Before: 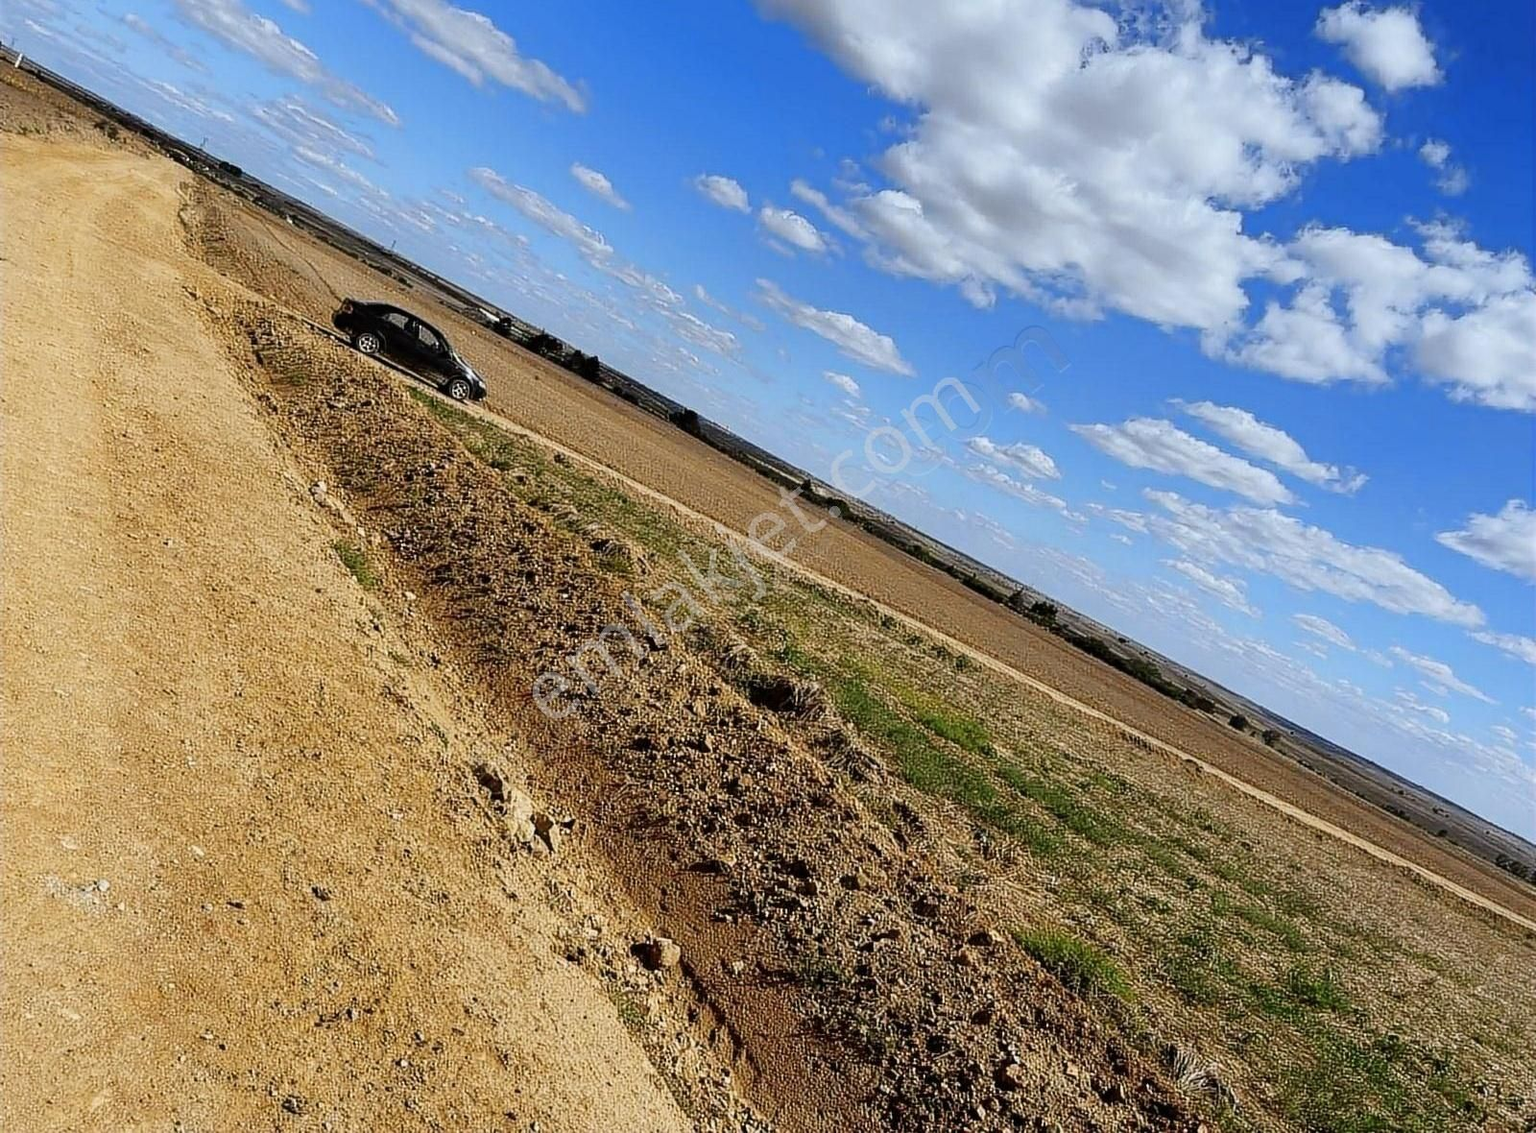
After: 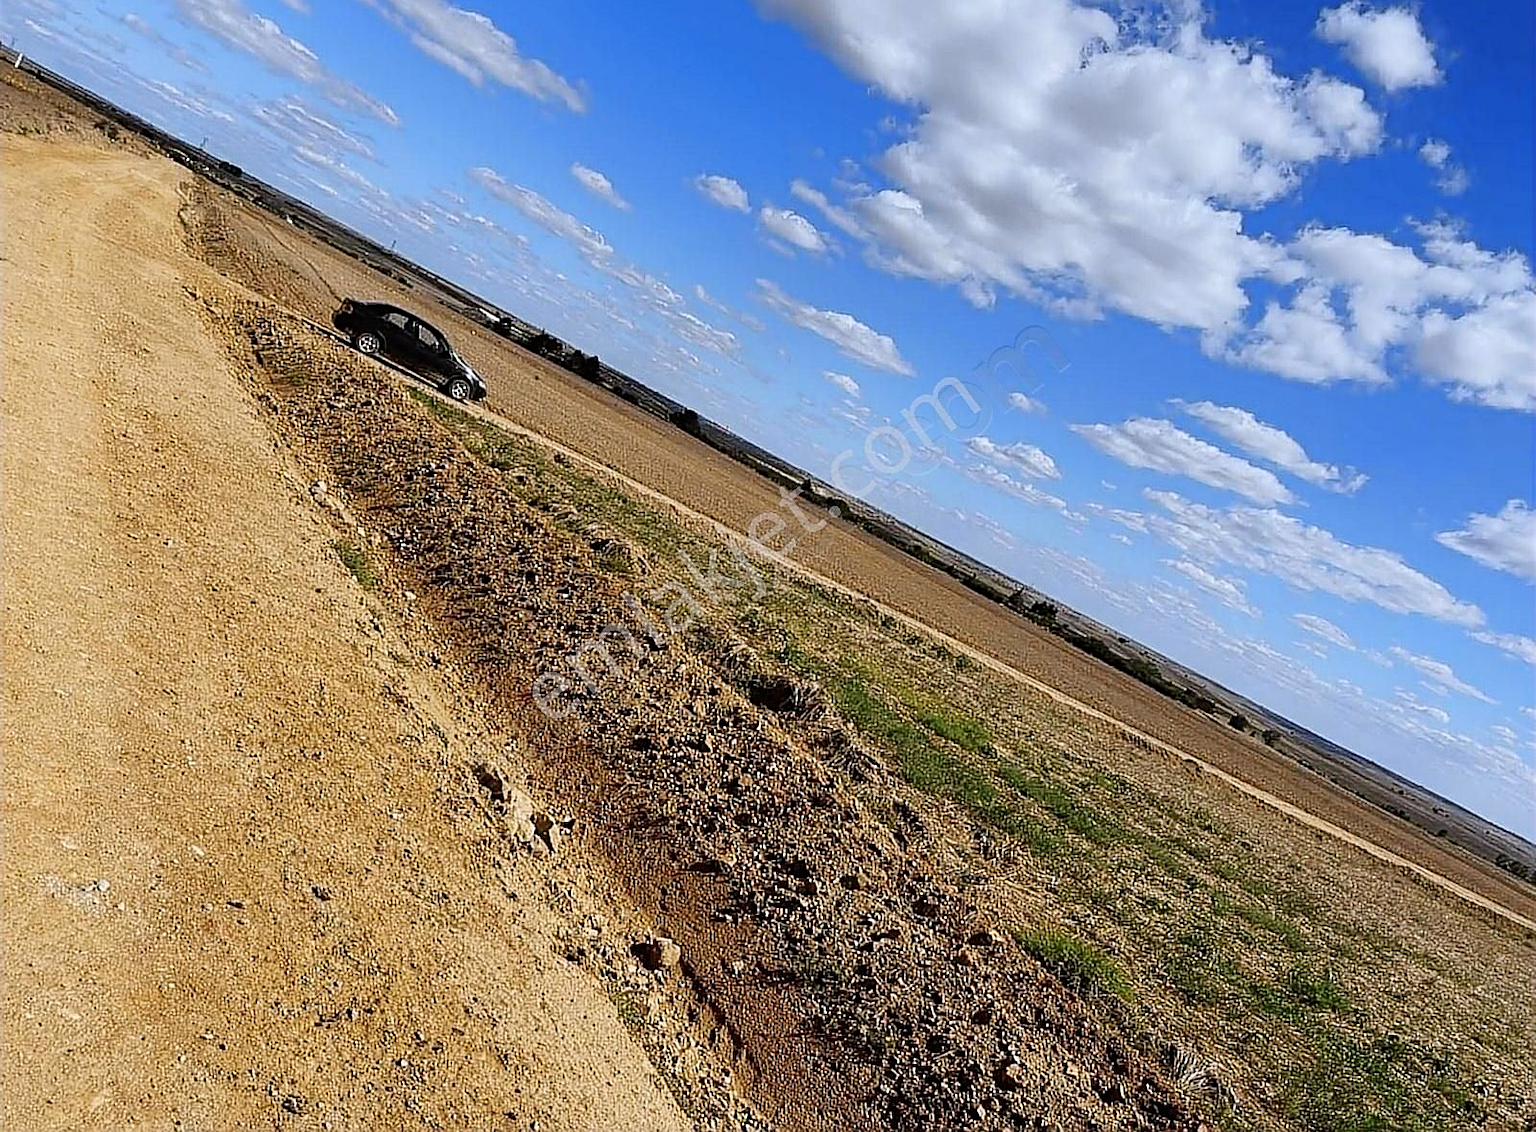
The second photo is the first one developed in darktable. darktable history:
sharpen: on, module defaults
white balance: red 1.009, blue 1.027
